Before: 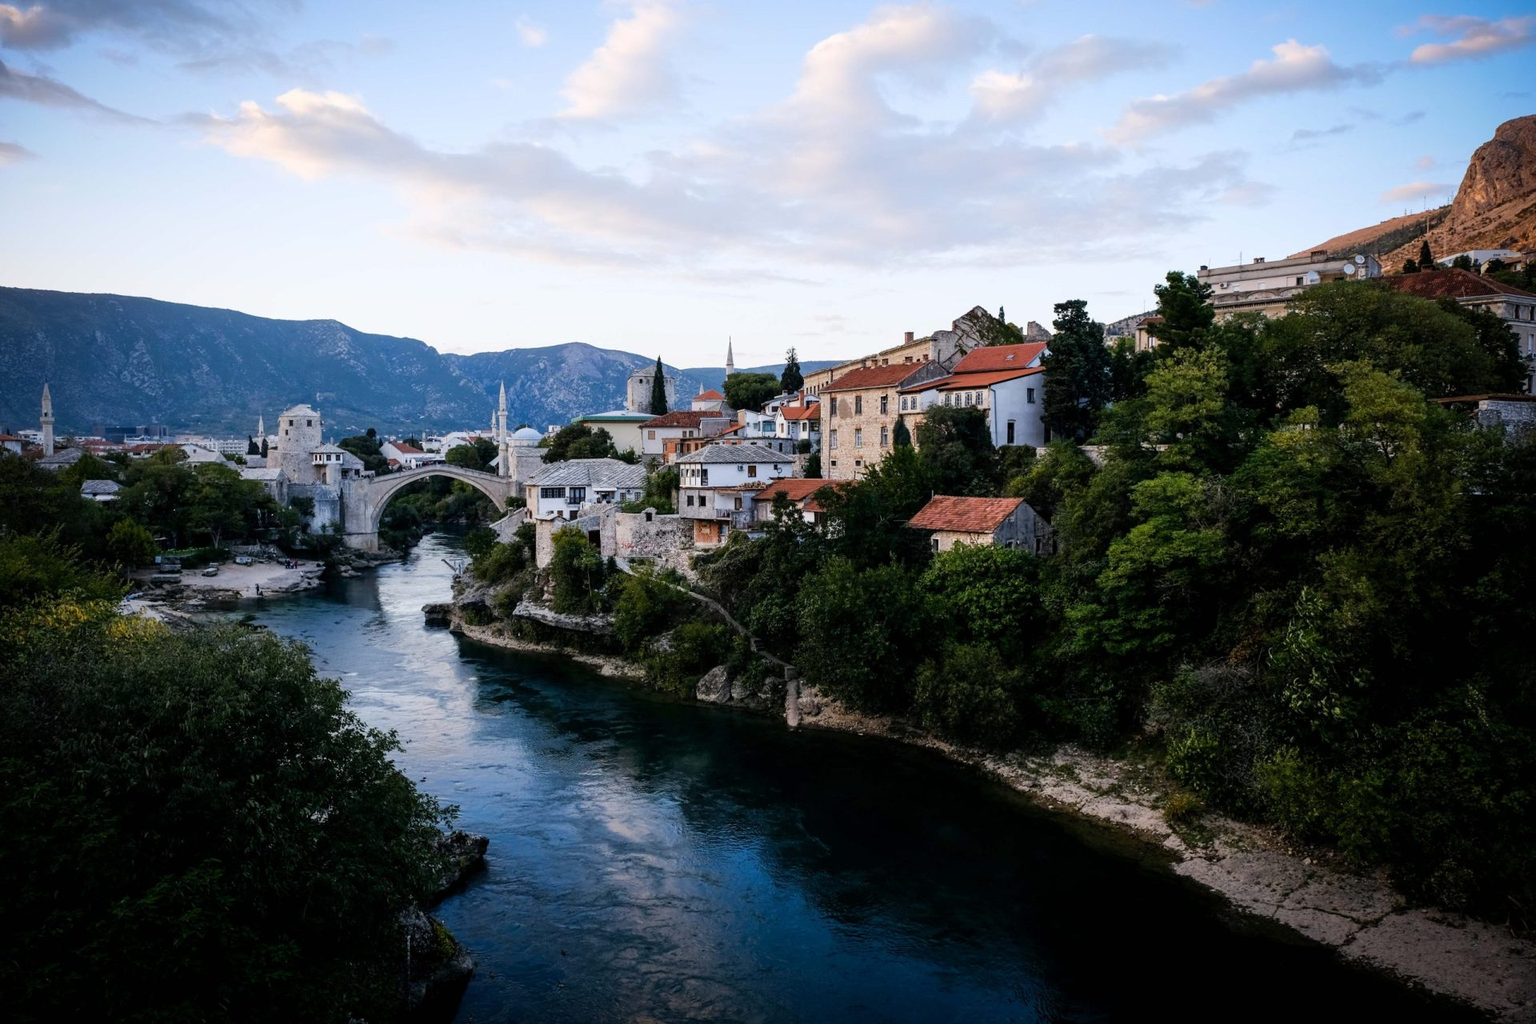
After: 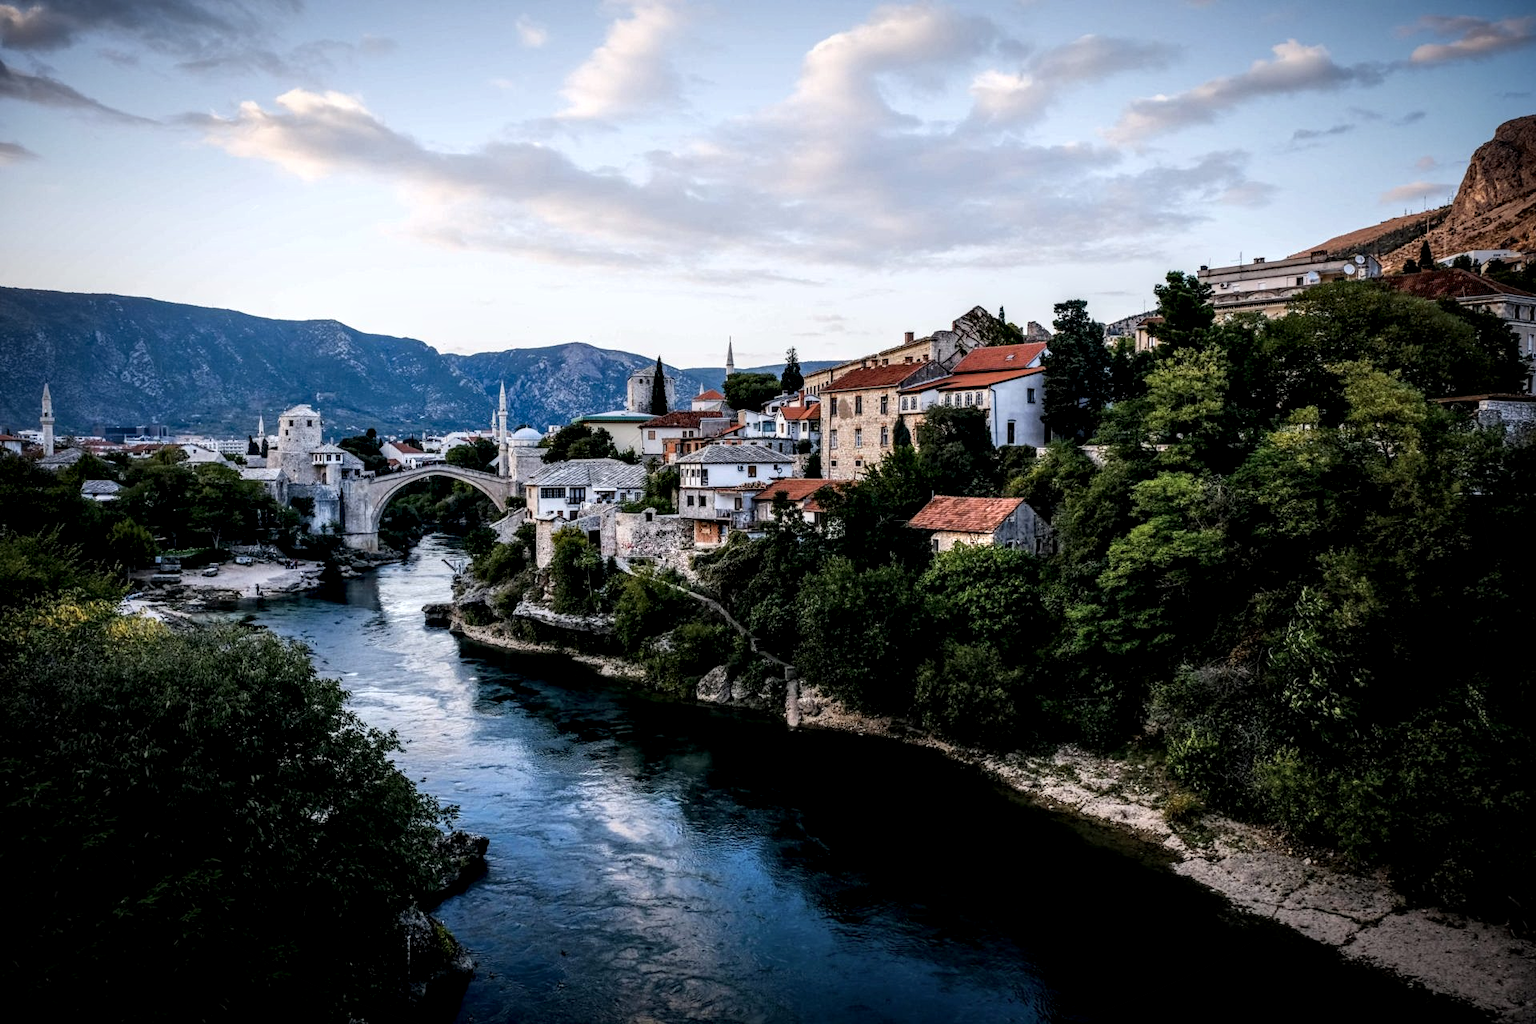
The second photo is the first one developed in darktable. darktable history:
vignetting: fall-off start 97.57%, fall-off radius 101.28%, brightness -0.799, center (-0.036, 0.155), width/height ratio 1.363, unbound false
local contrast: highlights 20%, shadows 72%, detail 170%
